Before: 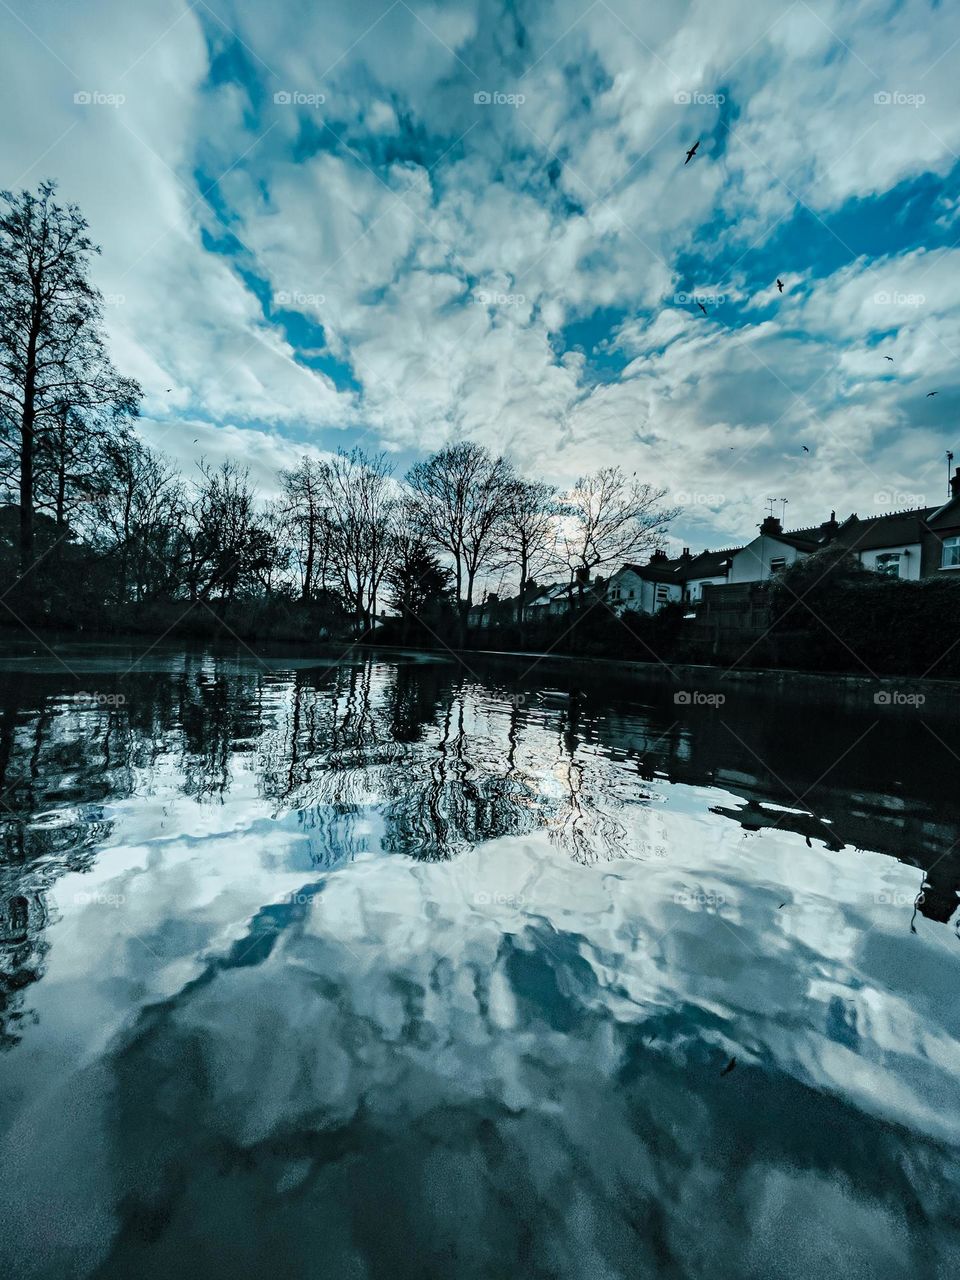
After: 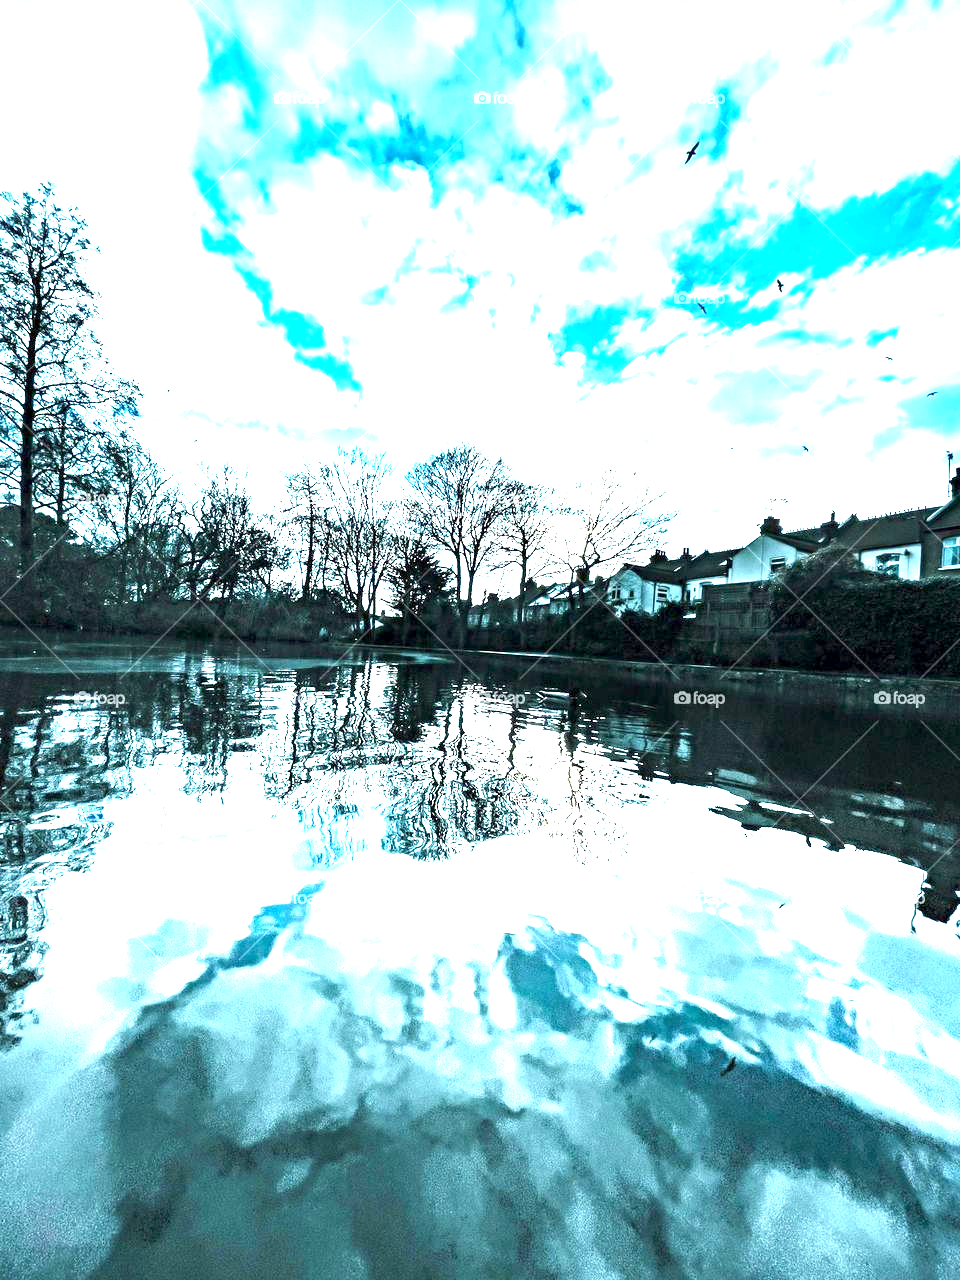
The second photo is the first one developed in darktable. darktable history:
exposure: black level correction 0.001, exposure 2.58 EV, compensate highlight preservation false
